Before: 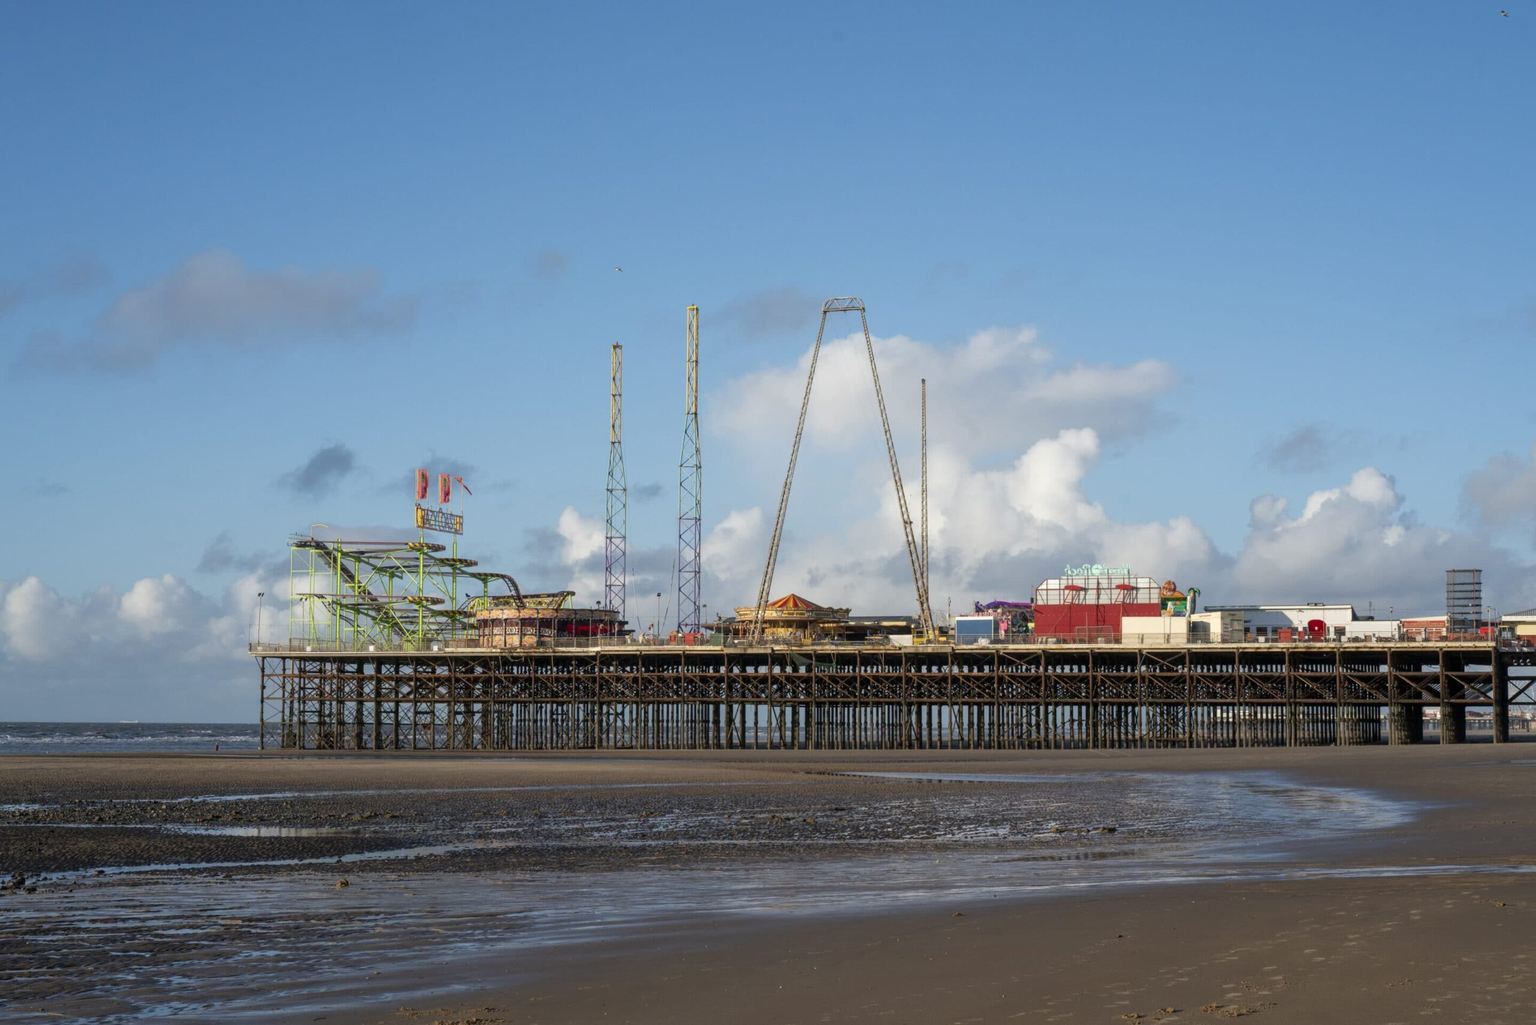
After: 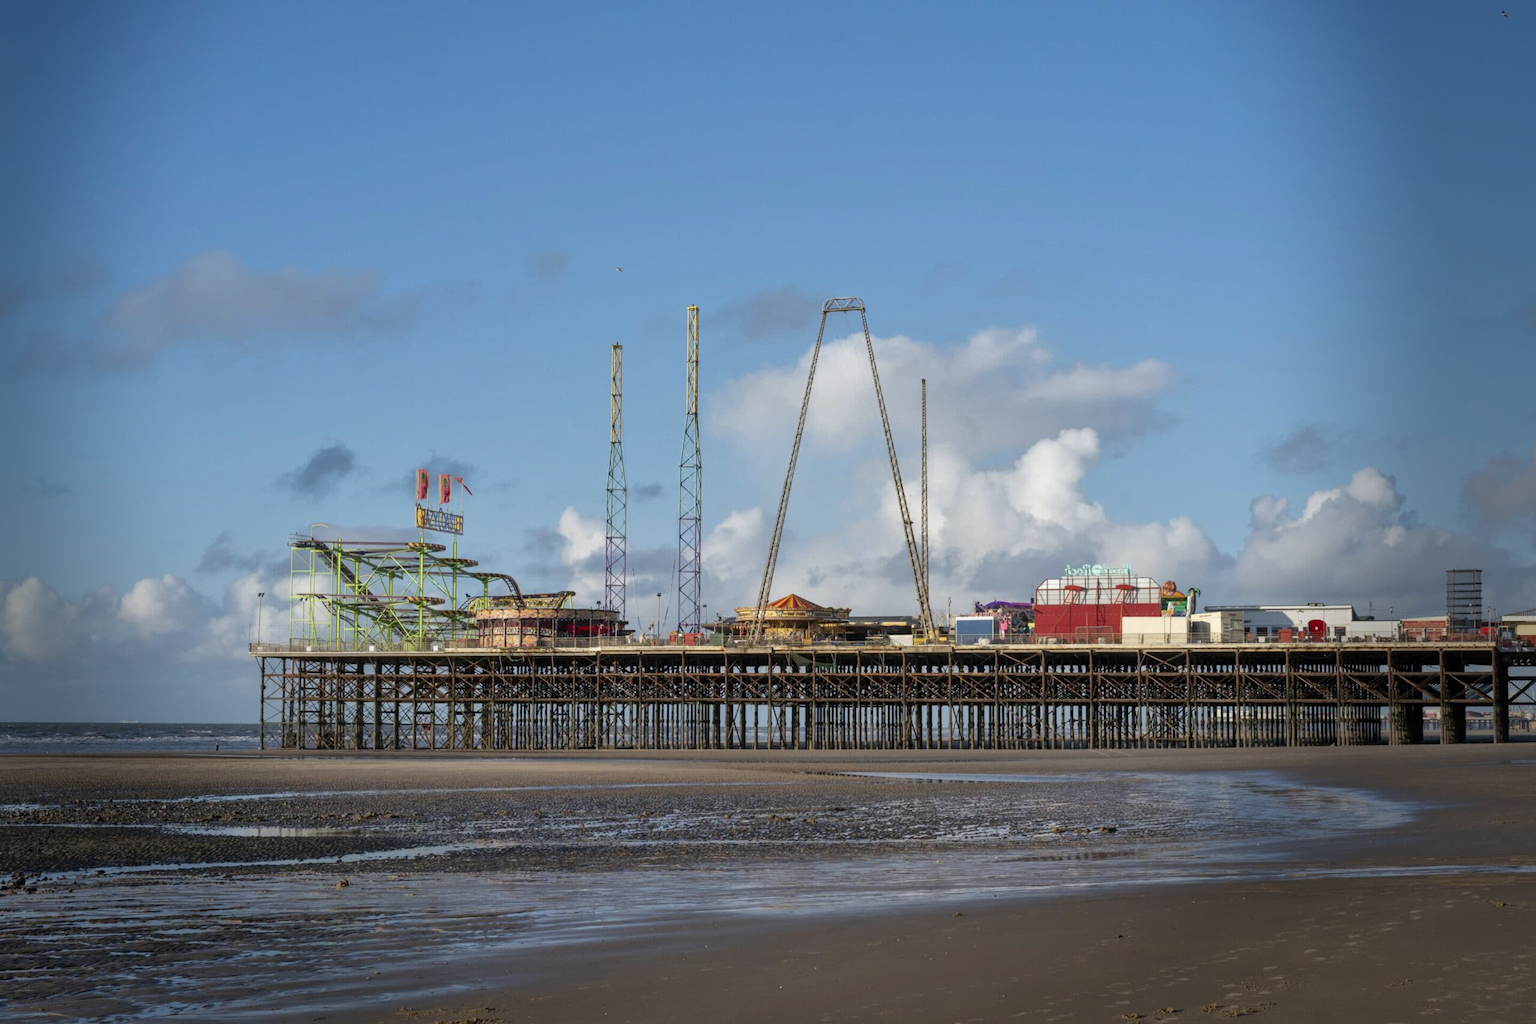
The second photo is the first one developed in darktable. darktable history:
vignetting: fall-off start 68.33%, fall-off radius 30%, saturation 0.042, center (-0.066, -0.311), width/height ratio 0.992, shape 0.85, dithering 8-bit output
white balance: red 0.988, blue 1.017
shadows and highlights: shadows 60, soften with gaussian
